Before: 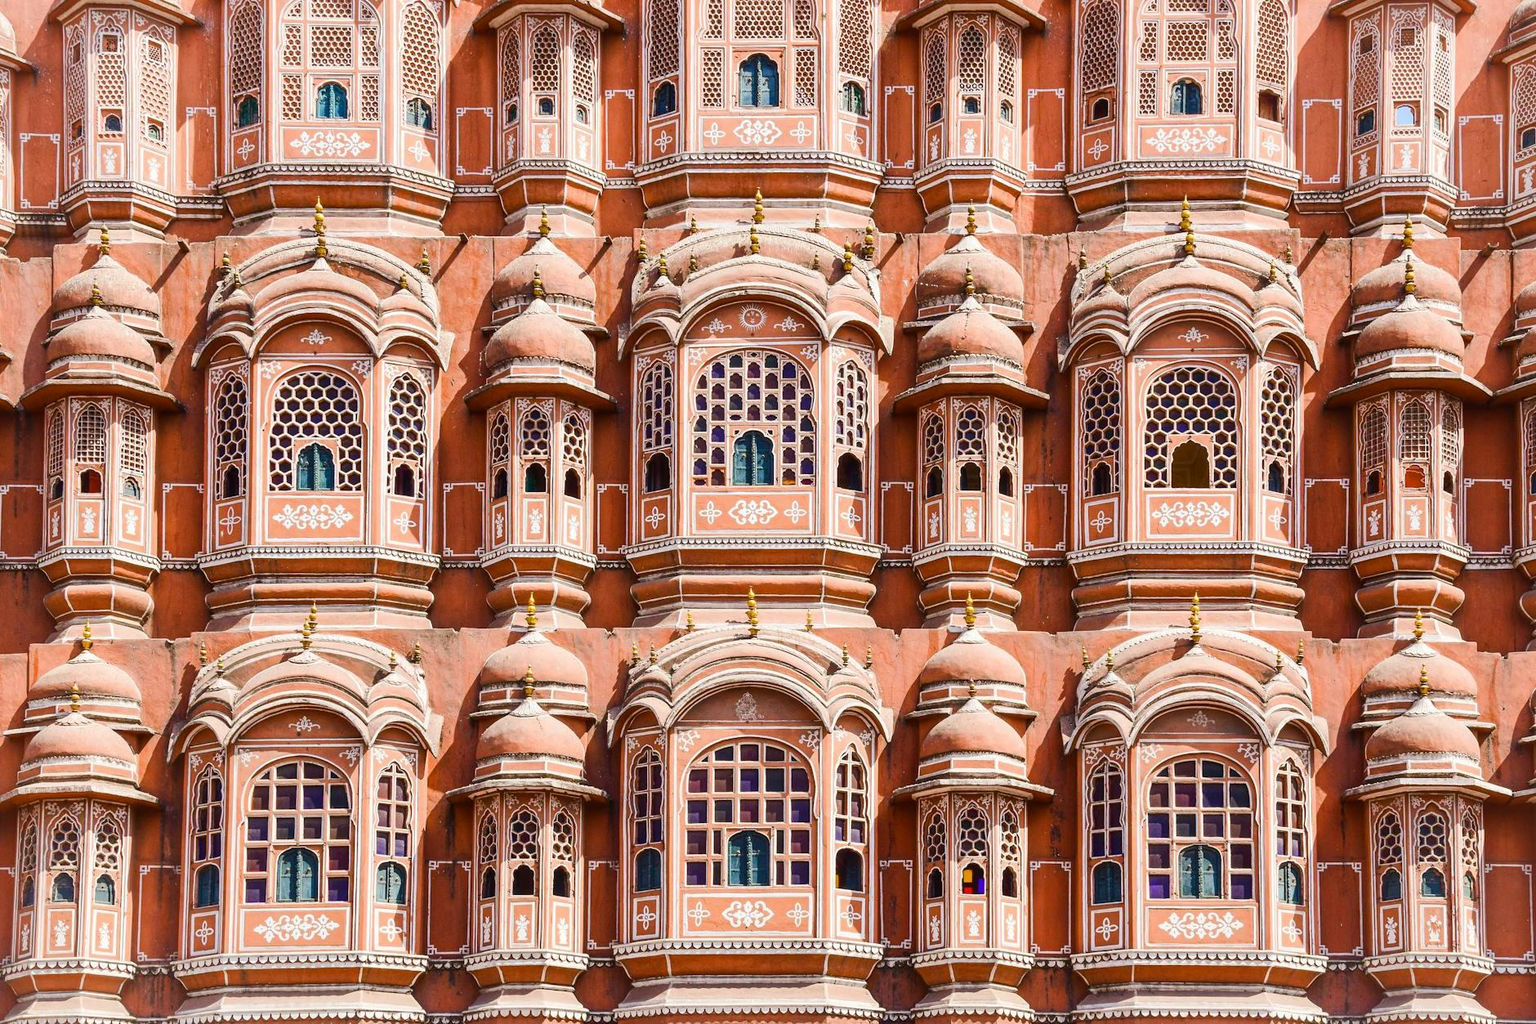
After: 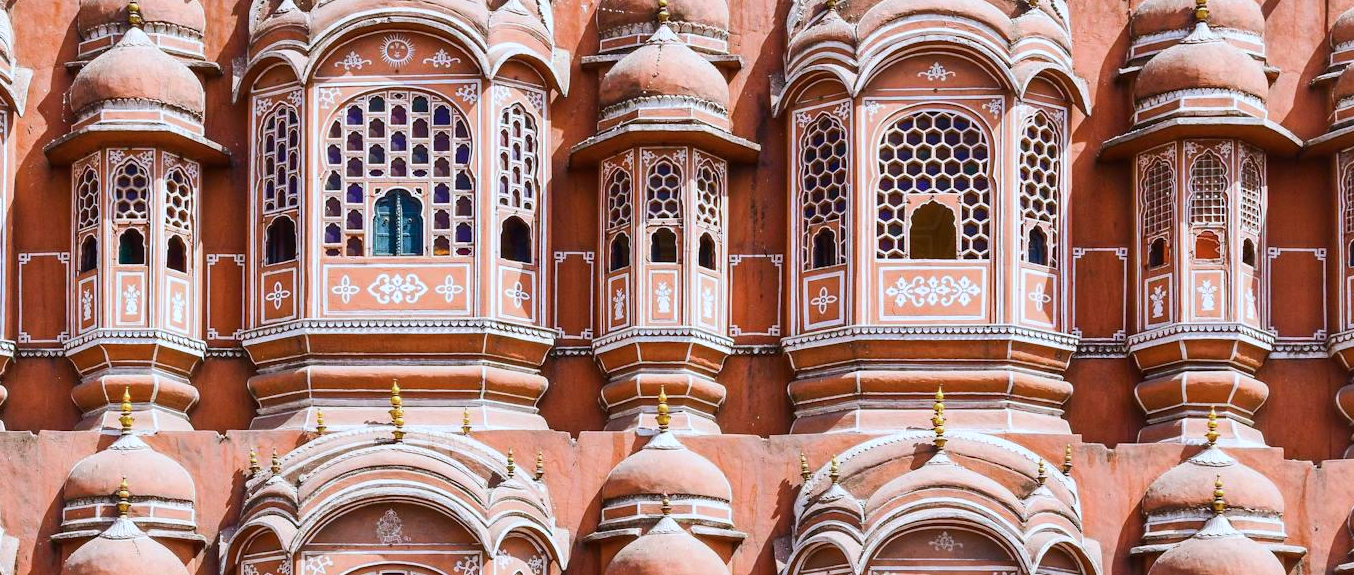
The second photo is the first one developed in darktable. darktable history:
crop and rotate: left 27.938%, top 27.046%, bottom 27.046%
color calibration: x 0.37, y 0.382, temperature 4313.32 K
